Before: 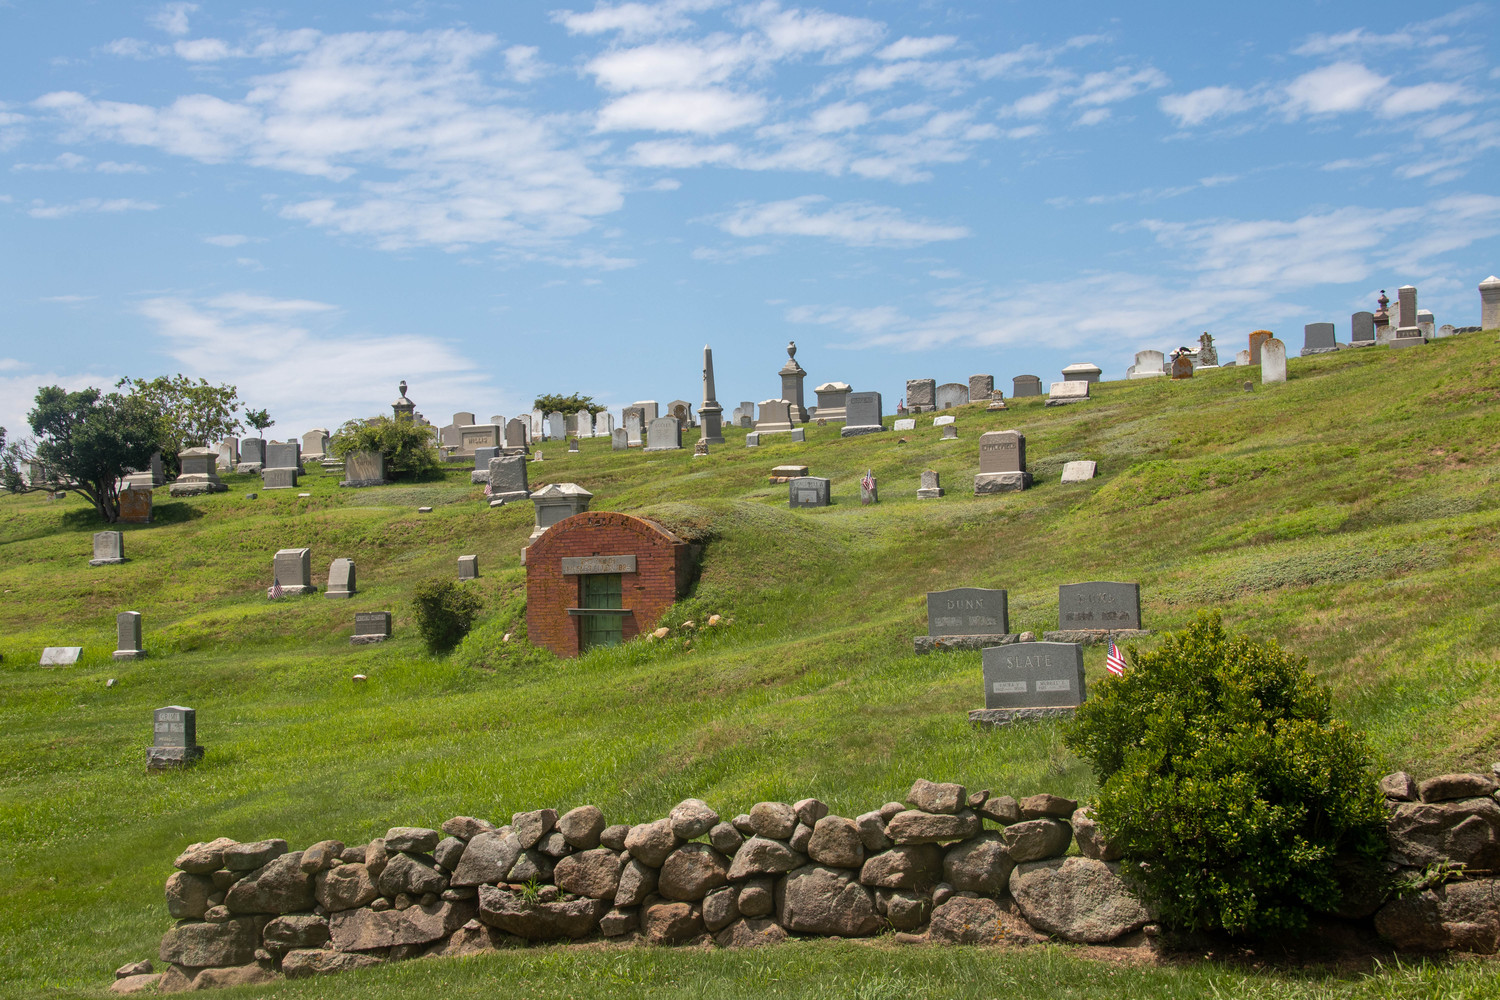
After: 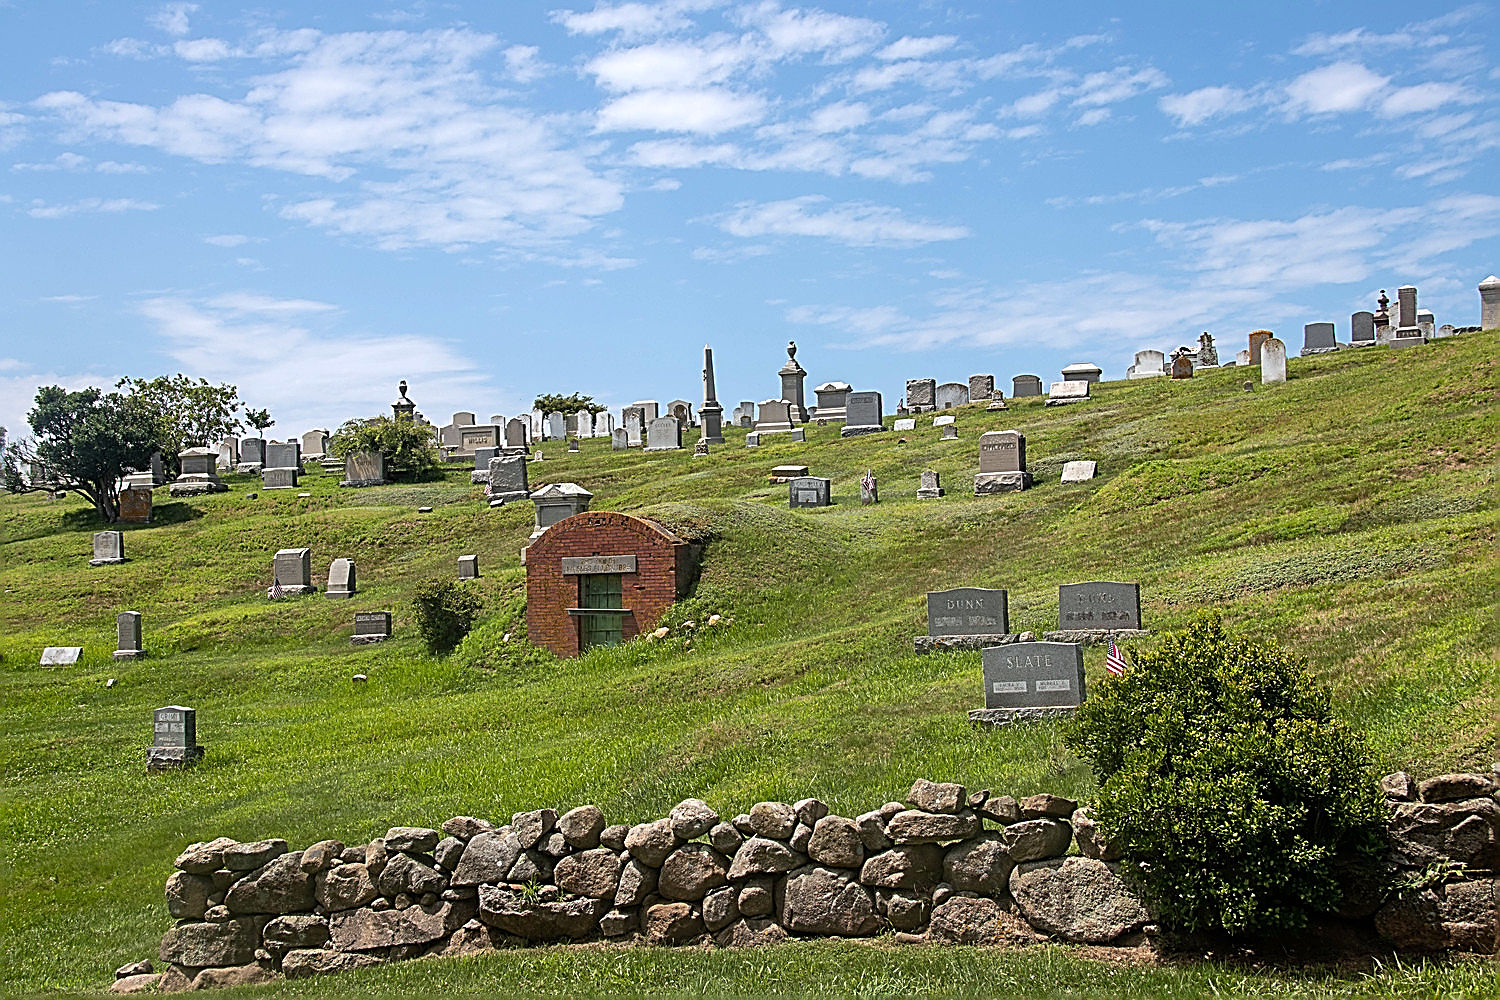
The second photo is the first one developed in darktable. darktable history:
white balance: red 0.98, blue 1.034
color balance rgb: shadows lift › luminance -10%, highlights gain › luminance 10%, saturation formula JzAzBz (2021)
sharpen: amount 1.861
